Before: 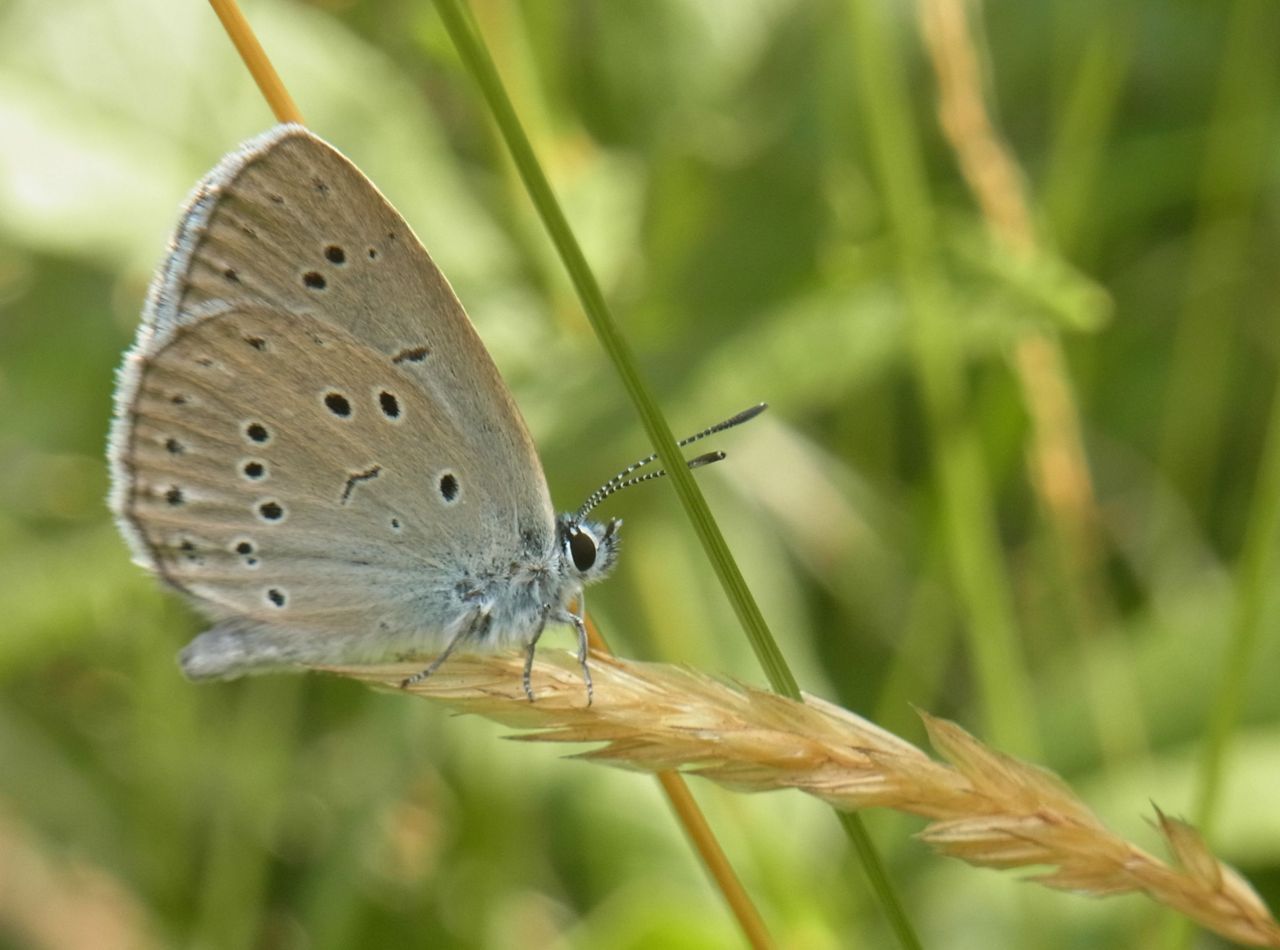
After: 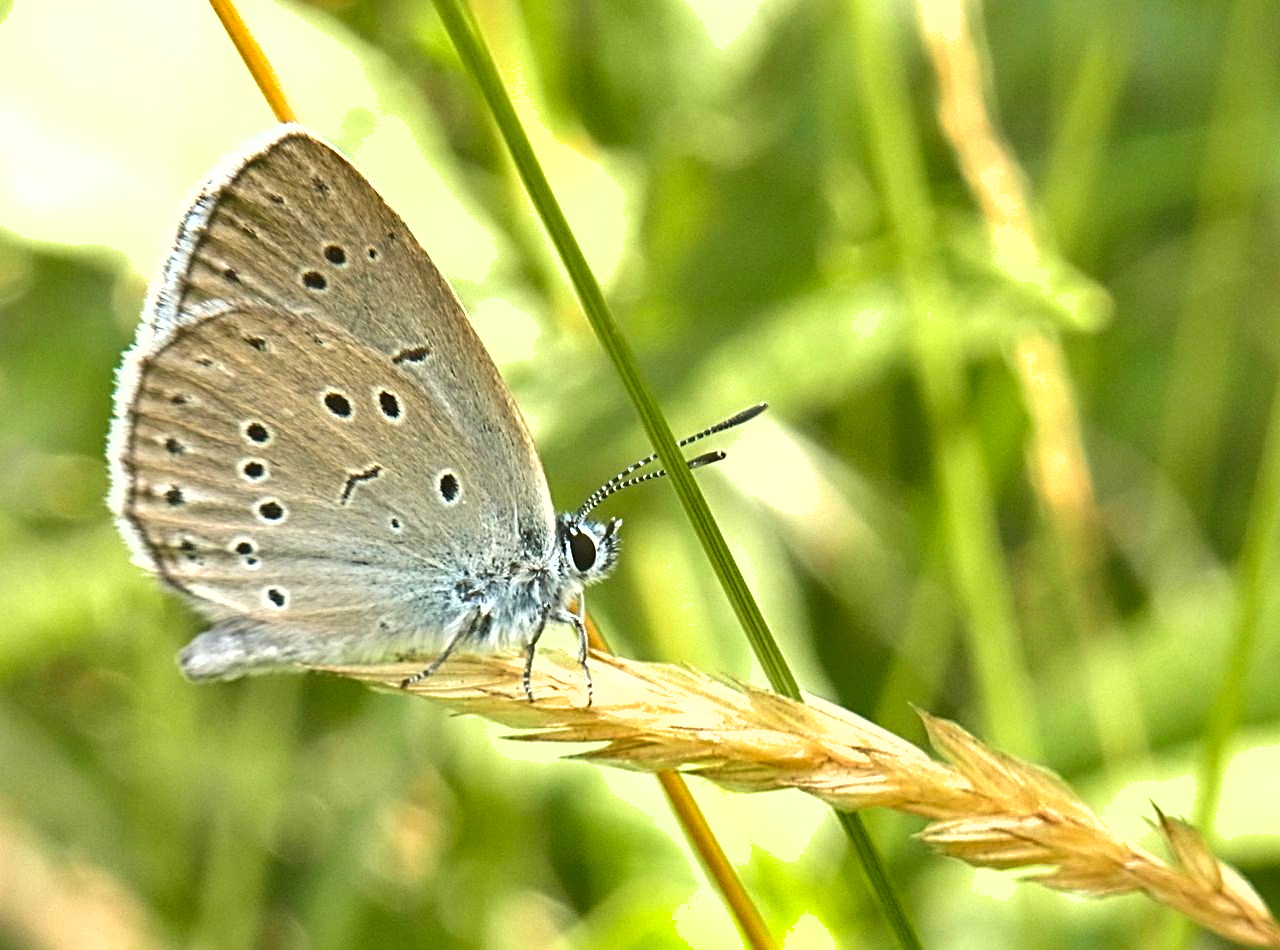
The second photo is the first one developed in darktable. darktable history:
shadows and highlights: low approximation 0.01, soften with gaussian
sharpen: radius 2.817, amount 0.715
exposure: black level correction 0, exposure 1.1 EV, compensate exposure bias true, compensate highlight preservation false
